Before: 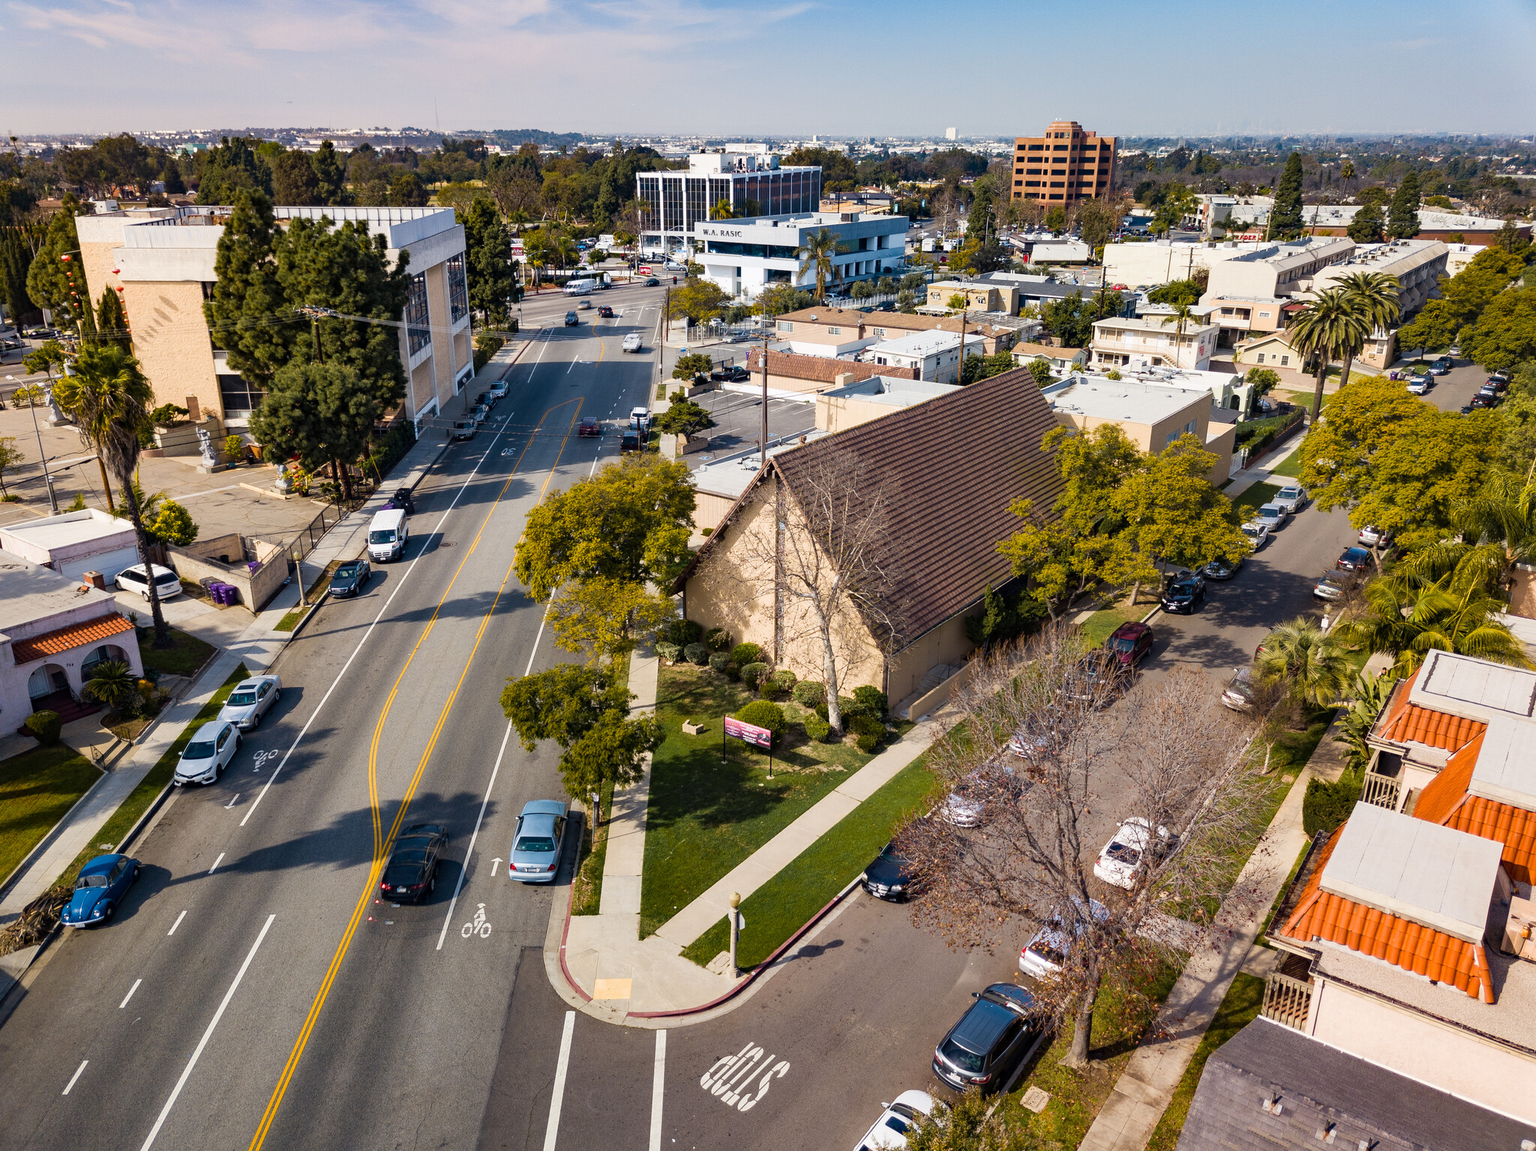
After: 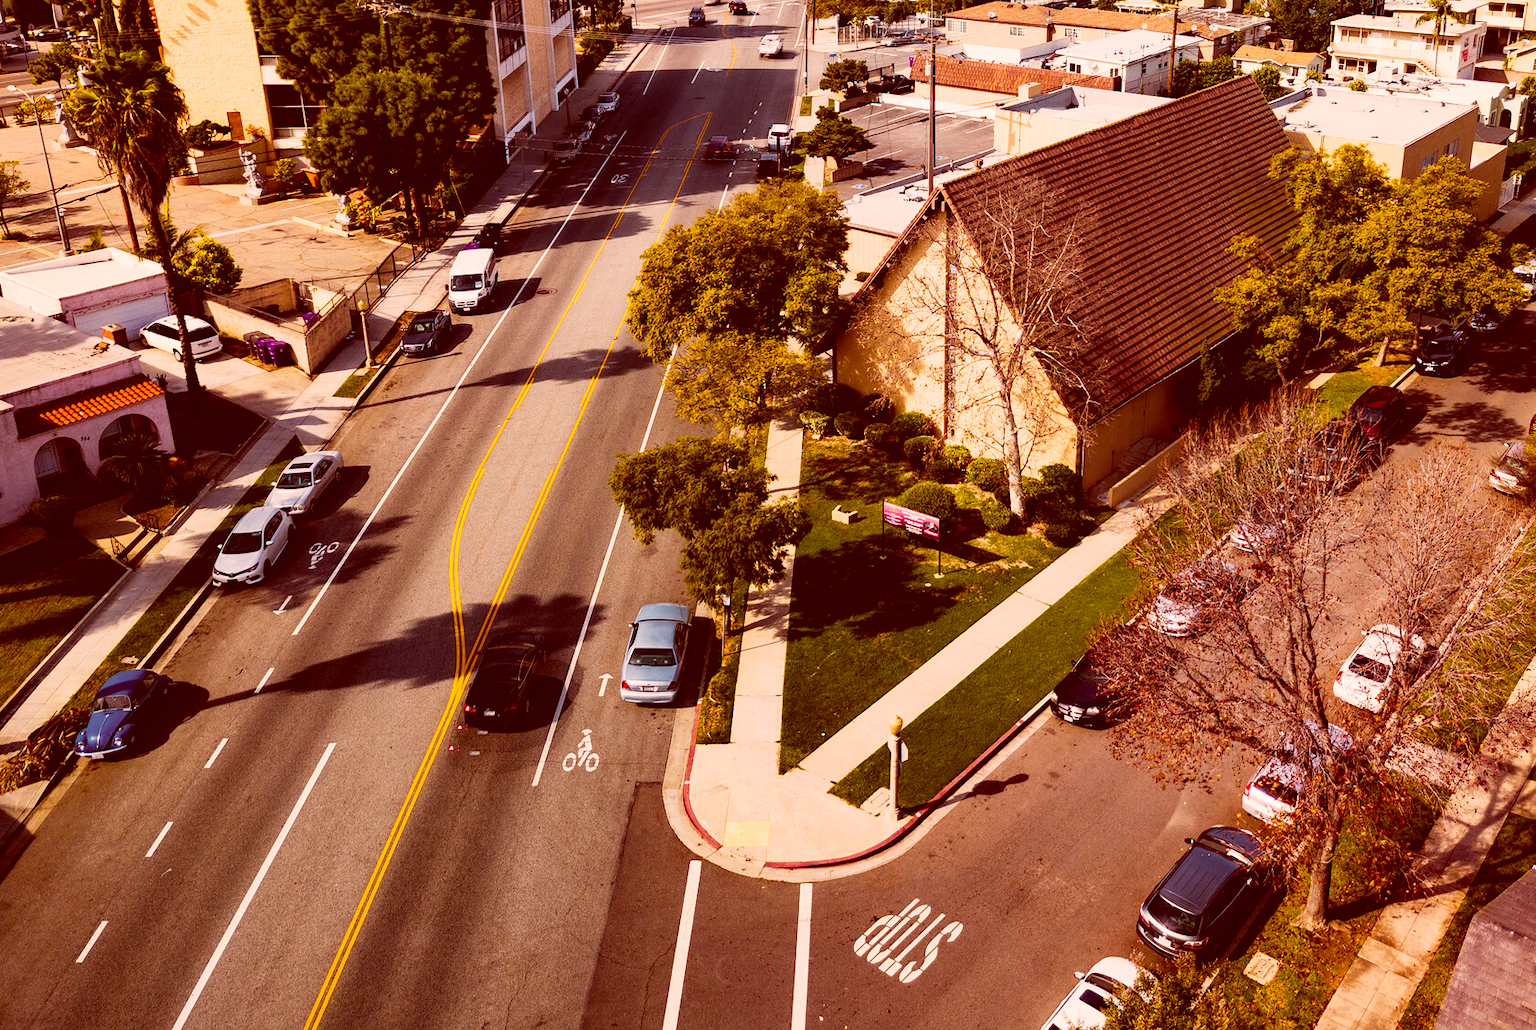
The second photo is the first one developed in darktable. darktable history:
crop: top 26.531%, right 17.959%
color correction: highlights a* 9.03, highlights b* 8.71, shadows a* 40, shadows b* 40, saturation 0.8
tone curve: curves: ch0 [(0, 0) (0.003, 0.008) (0.011, 0.008) (0.025, 0.011) (0.044, 0.017) (0.069, 0.029) (0.1, 0.045) (0.136, 0.067) (0.177, 0.103) (0.224, 0.151) (0.277, 0.21) (0.335, 0.285) (0.399, 0.37) (0.468, 0.462) (0.543, 0.568) (0.623, 0.679) (0.709, 0.79) (0.801, 0.876) (0.898, 0.936) (1, 1)], preserve colors none
color balance rgb: perceptual saturation grading › global saturation 20%, global vibrance 20%
